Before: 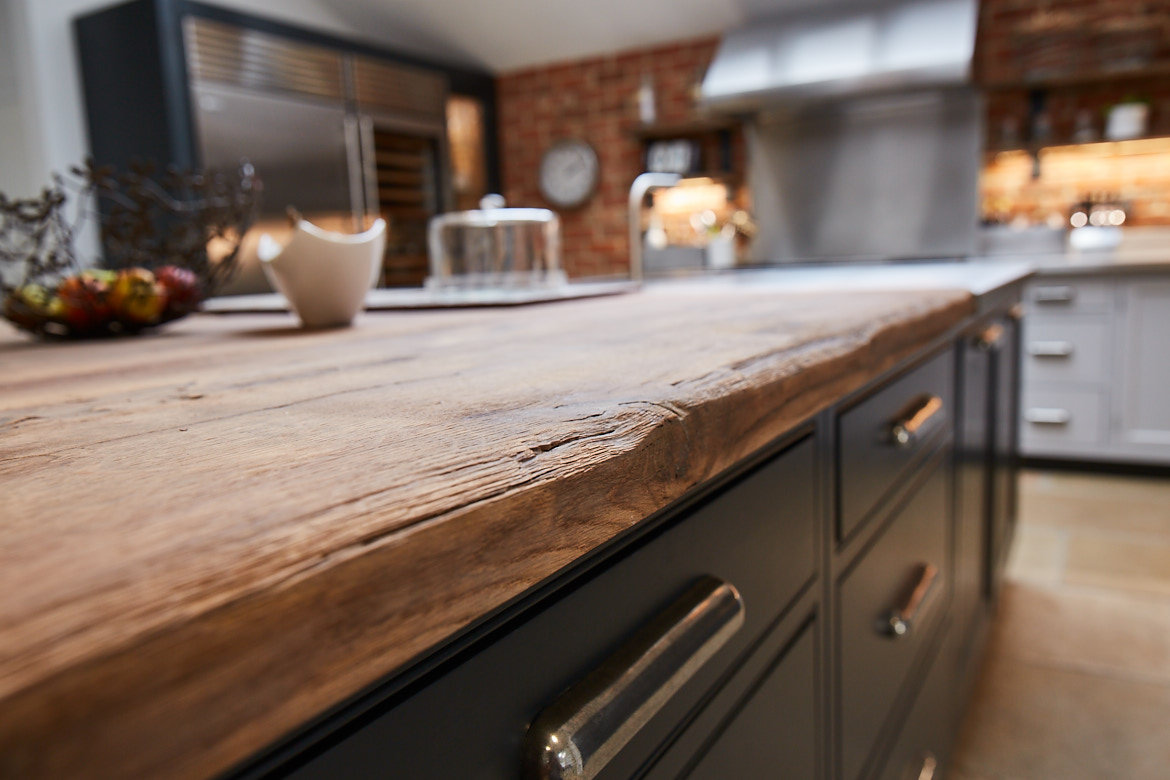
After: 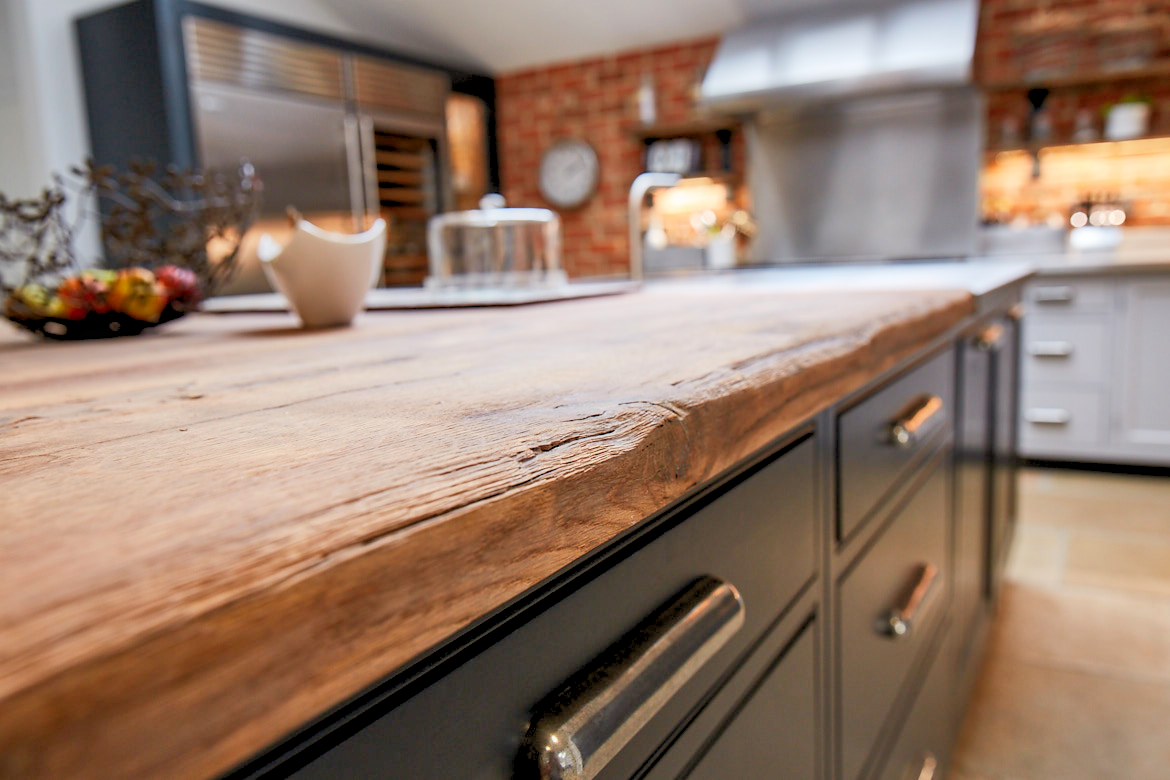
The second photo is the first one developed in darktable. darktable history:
tone equalizer: -8 EV 0.222 EV, -7 EV 0.382 EV, -6 EV 0.395 EV, -5 EV 0.267 EV, -3 EV -0.252 EV, -2 EV -0.388 EV, -1 EV -0.423 EV, +0 EV -0.224 EV
levels: levels [0.072, 0.414, 0.976]
local contrast: on, module defaults
